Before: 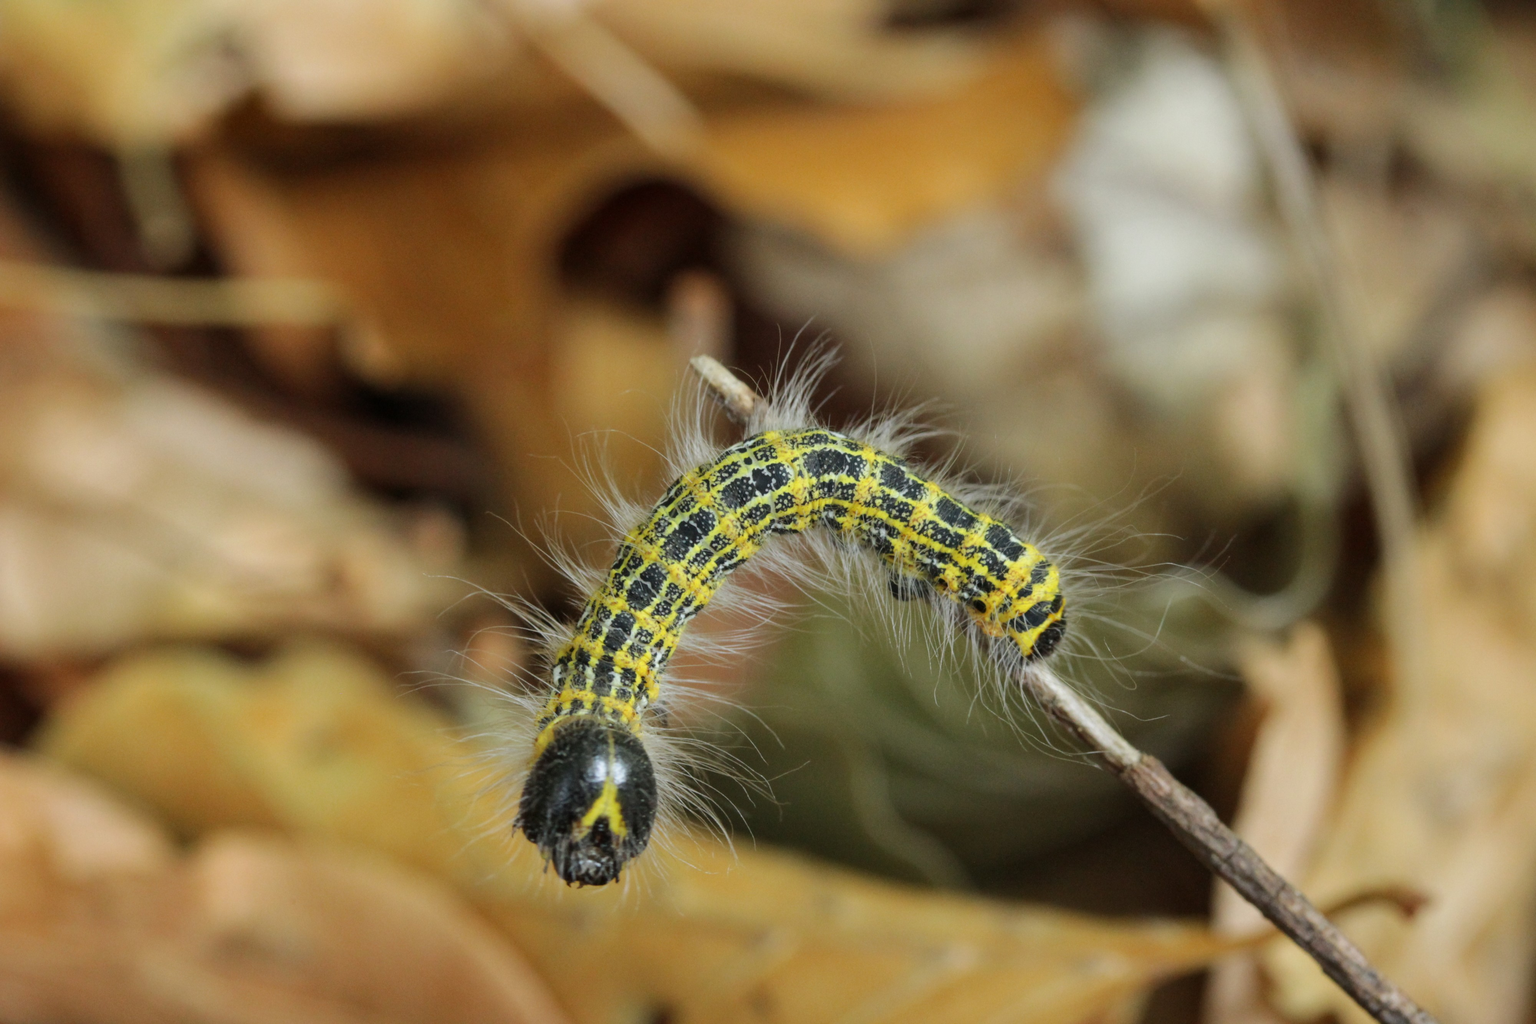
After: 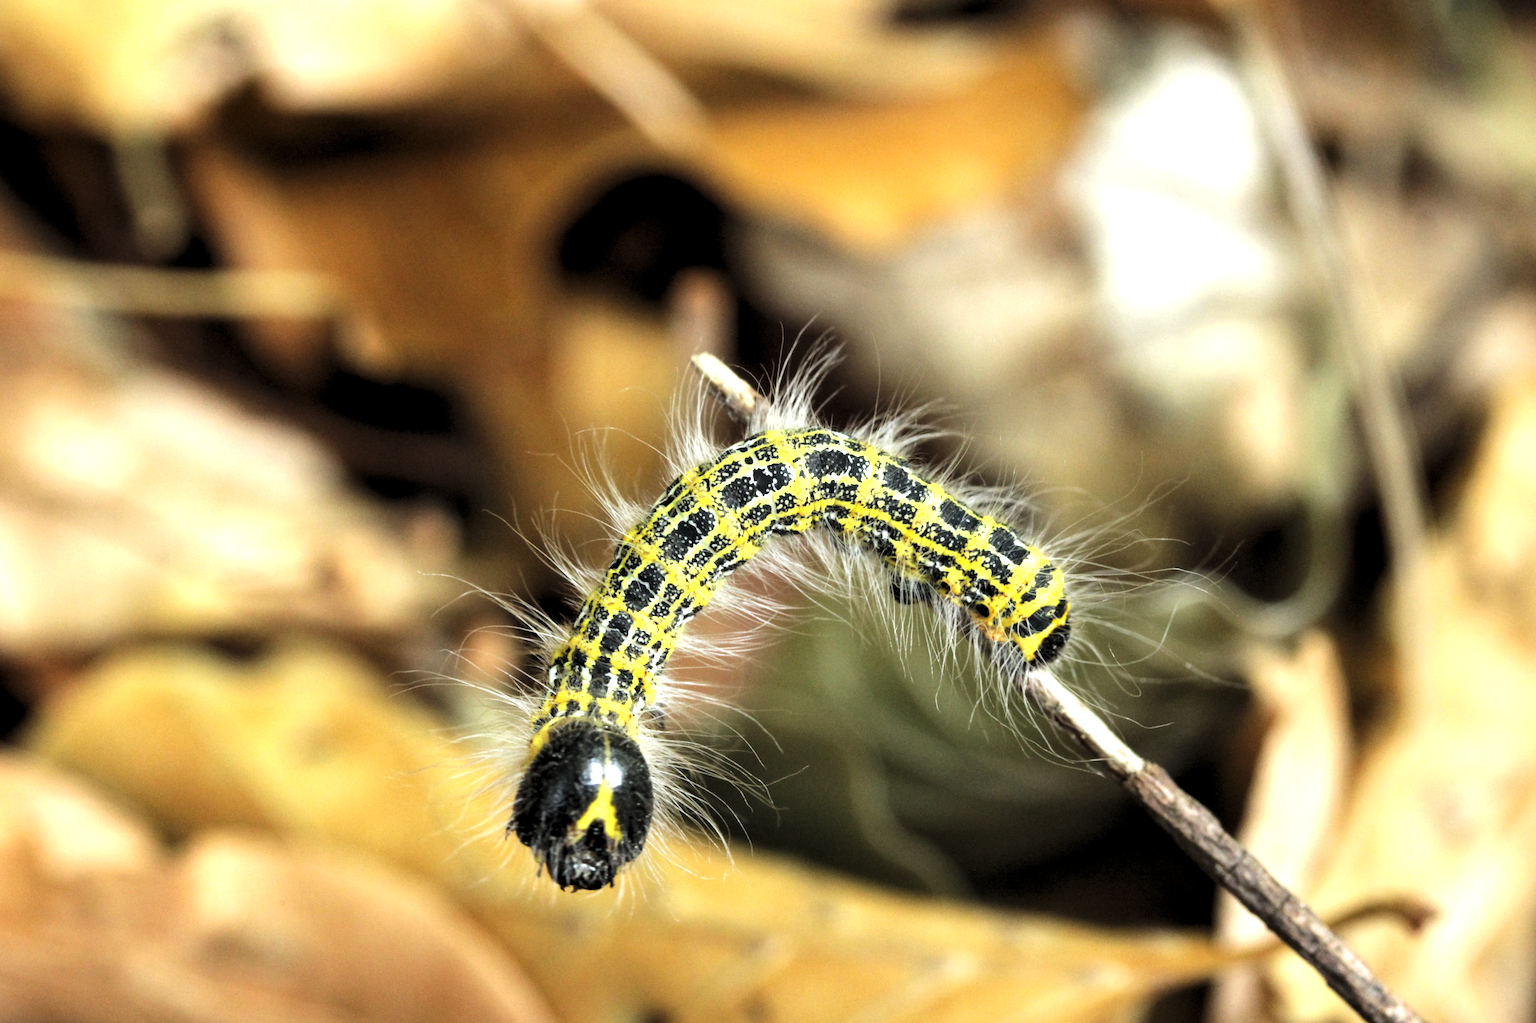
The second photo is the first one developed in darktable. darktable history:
levels: levels [0.129, 0.519, 0.867]
crop and rotate: angle -0.574°
exposure: exposure 0.719 EV, compensate exposure bias true, compensate highlight preservation false
